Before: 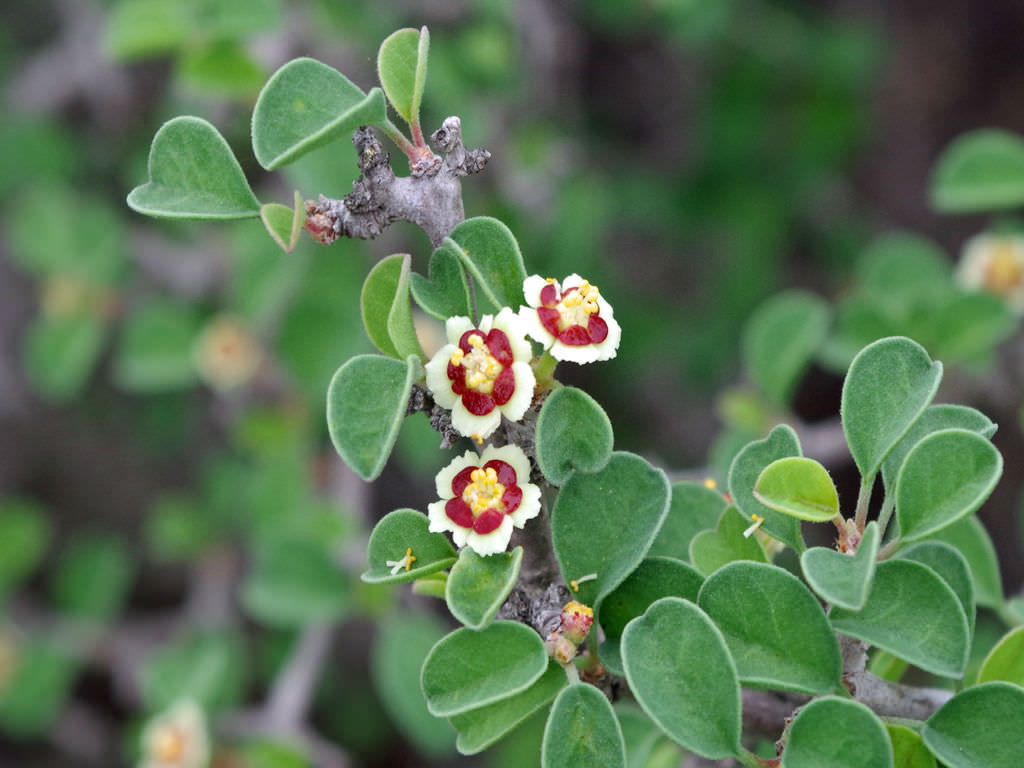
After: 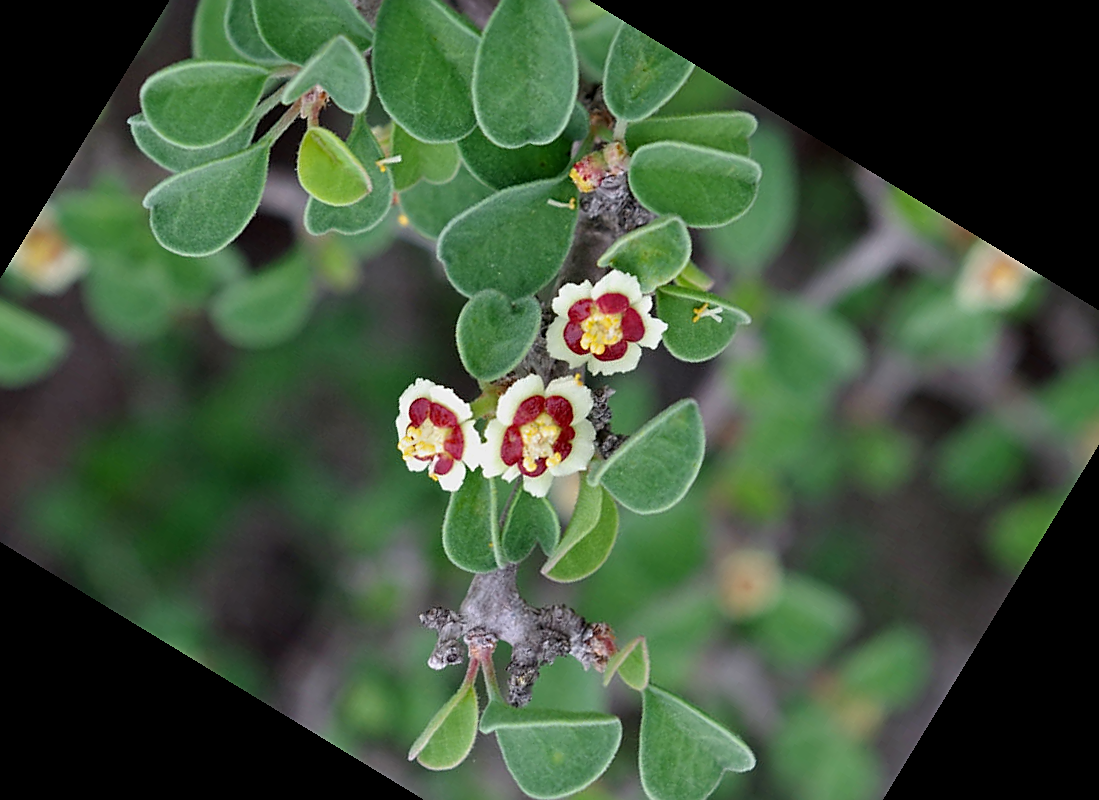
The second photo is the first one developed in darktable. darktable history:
exposure: exposure -0.242 EV, compensate highlight preservation false
crop and rotate: angle 148.68°, left 9.111%, top 15.603%, right 4.588%, bottom 17.041%
sharpen: on, module defaults
